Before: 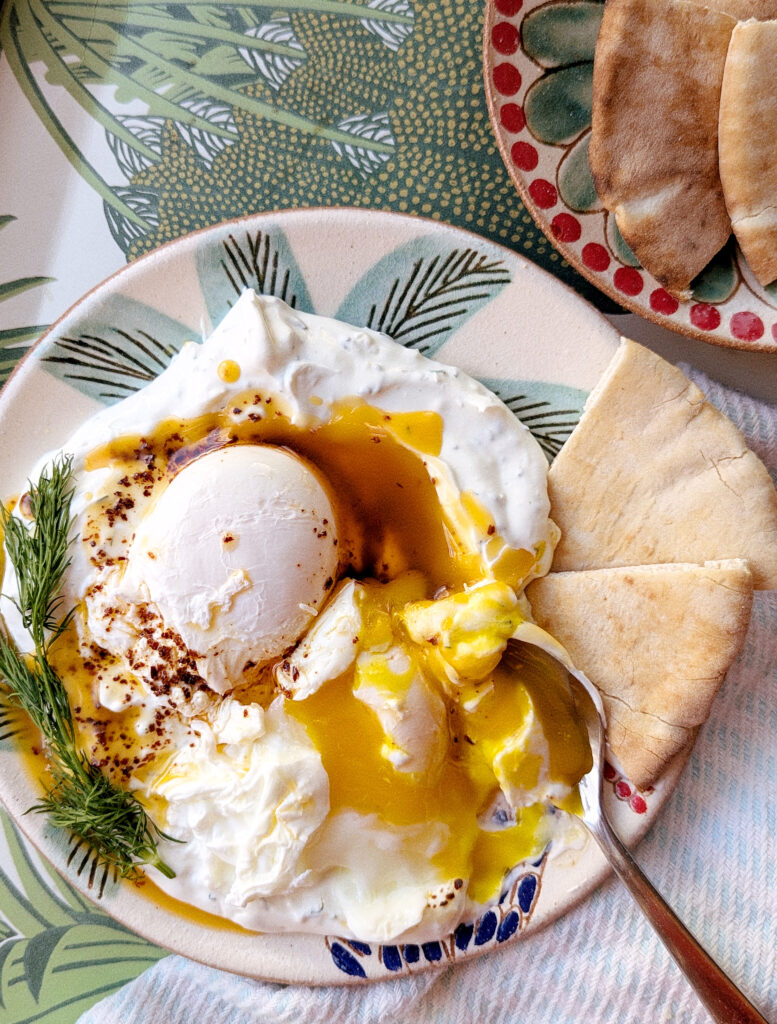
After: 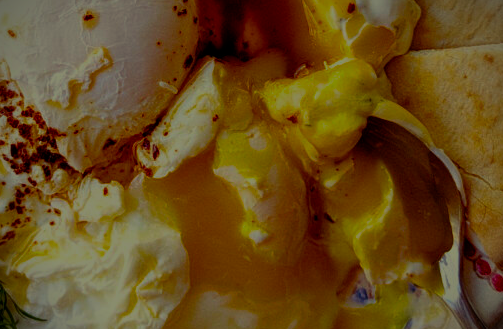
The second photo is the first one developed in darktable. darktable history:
shadows and highlights: radius 108.86, shadows 23.27, highlights -58.97, low approximation 0.01, soften with gaussian
vignetting: fall-off start 89.18%, fall-off radius 44.55%, width/height ratio 1.165
color balance rgb: highlights gain › chroma 3.255%, highlights gain › hue 56.13°, linear chroma grading › global chroma -15.828%, perceptual saturation grading › global saturation 44.494%, perceptual saturation grading › highlights -48.946%, perceptual saturation grading › shadows 29.28%, perceptual brilliance grading › global brilliance 14.469%, perceptual brilliance grading › shadows -34.92%, global vibrance 30.265%
crop: left 18.096%, top 51.026%, right 17.156%, bottom 16.825%
color correction: highlights a* -11.04, highlights b* 9.91, saturation 1.71
exposure: exposure -2.044 EV, compensate highlight preservation false
